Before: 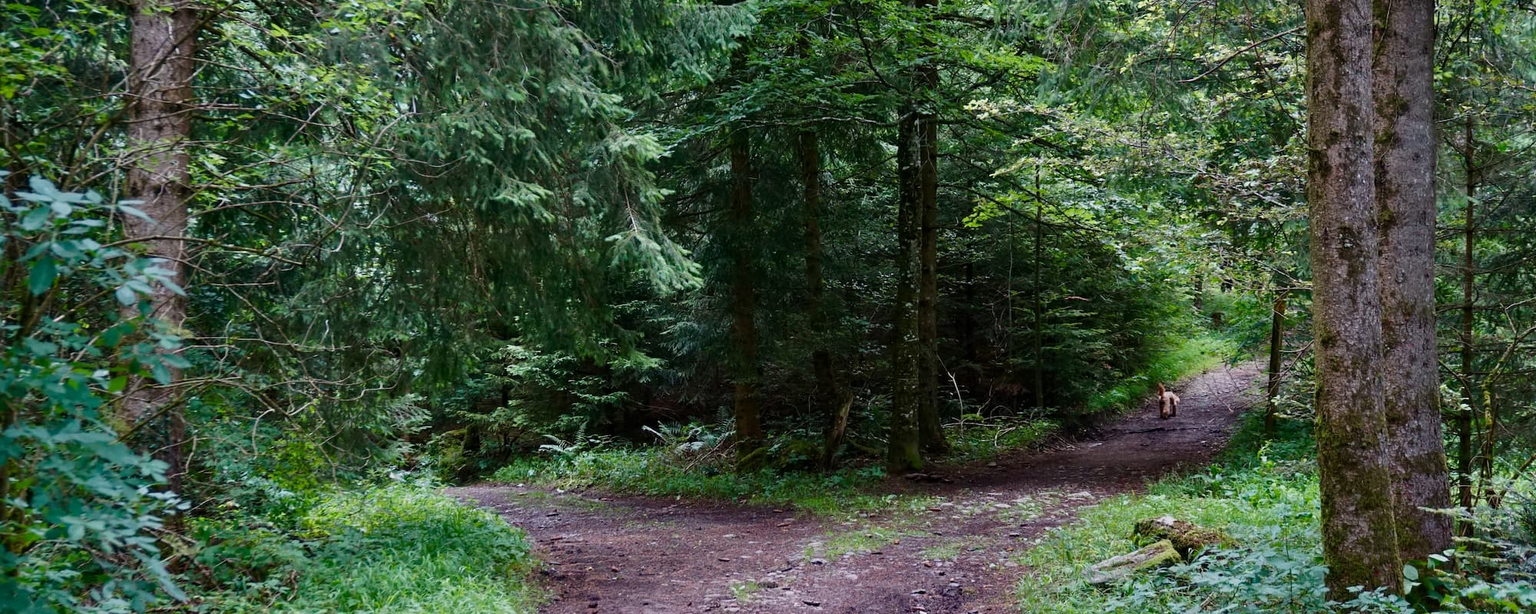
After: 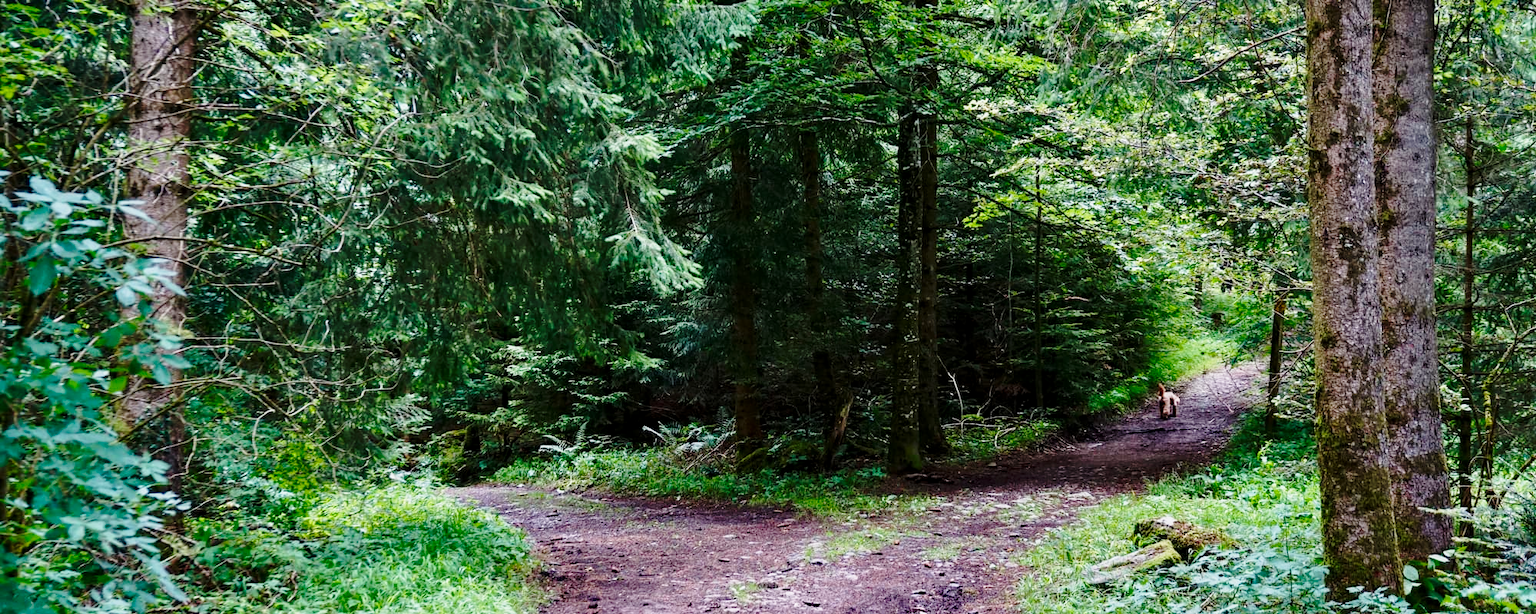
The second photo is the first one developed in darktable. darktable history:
local contrast: highlights 62%, shadows 113%, detail 107%, midtone range 0.522
base curve: curves: ch0 [(0, 0) (0.028, 0.03) (0.121, 0.232) (0.46, 0.748) (0.859, 0.968) (1, 1)], preserve colors none
